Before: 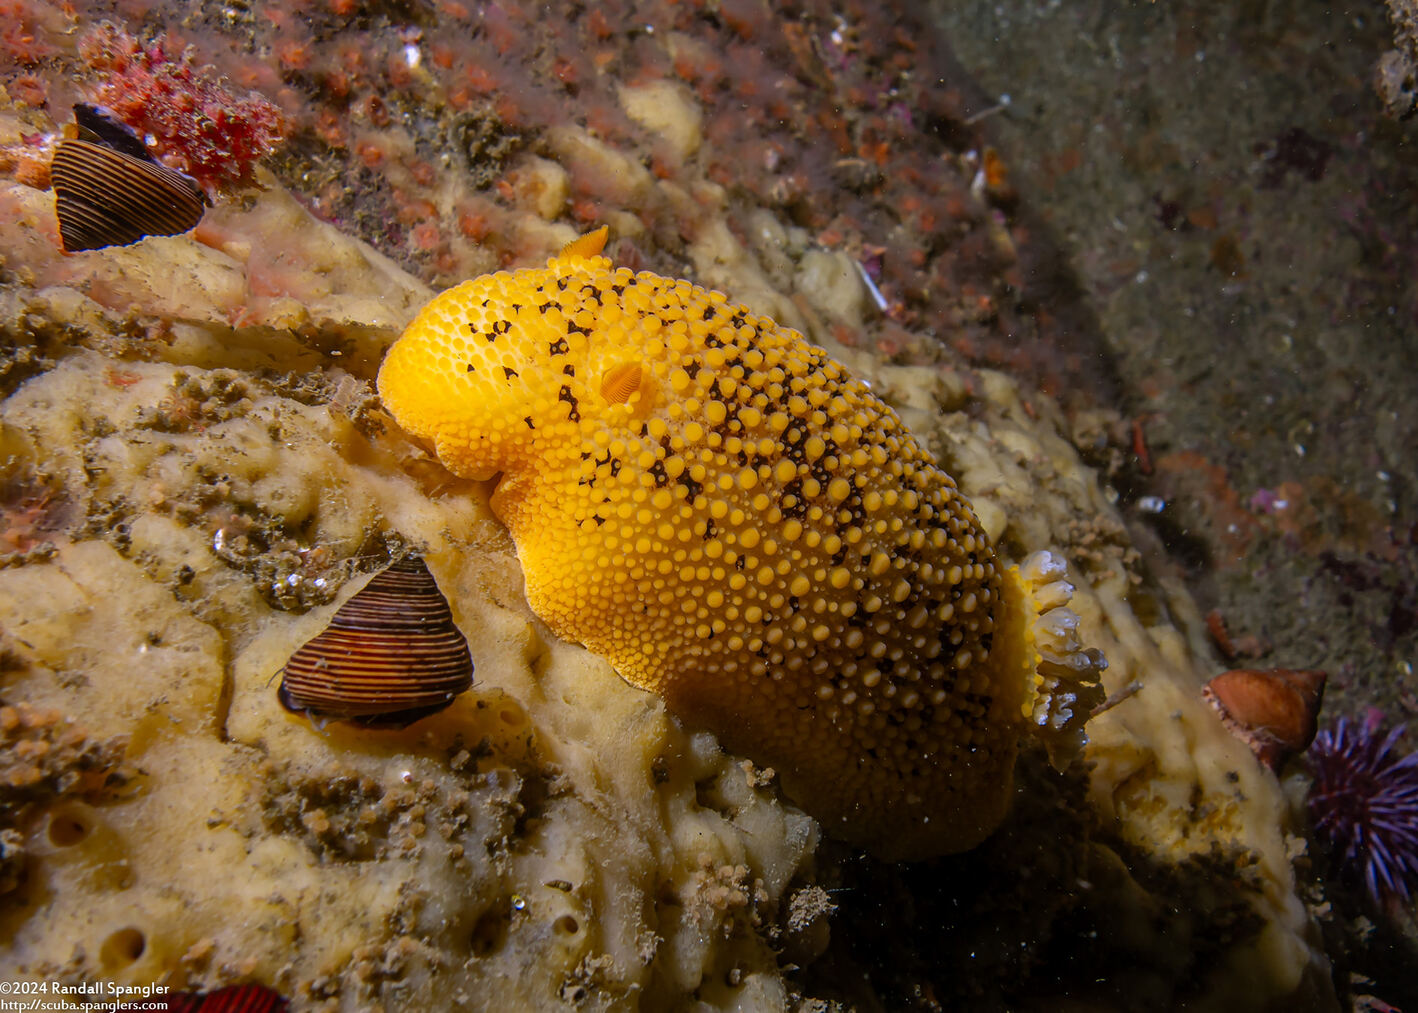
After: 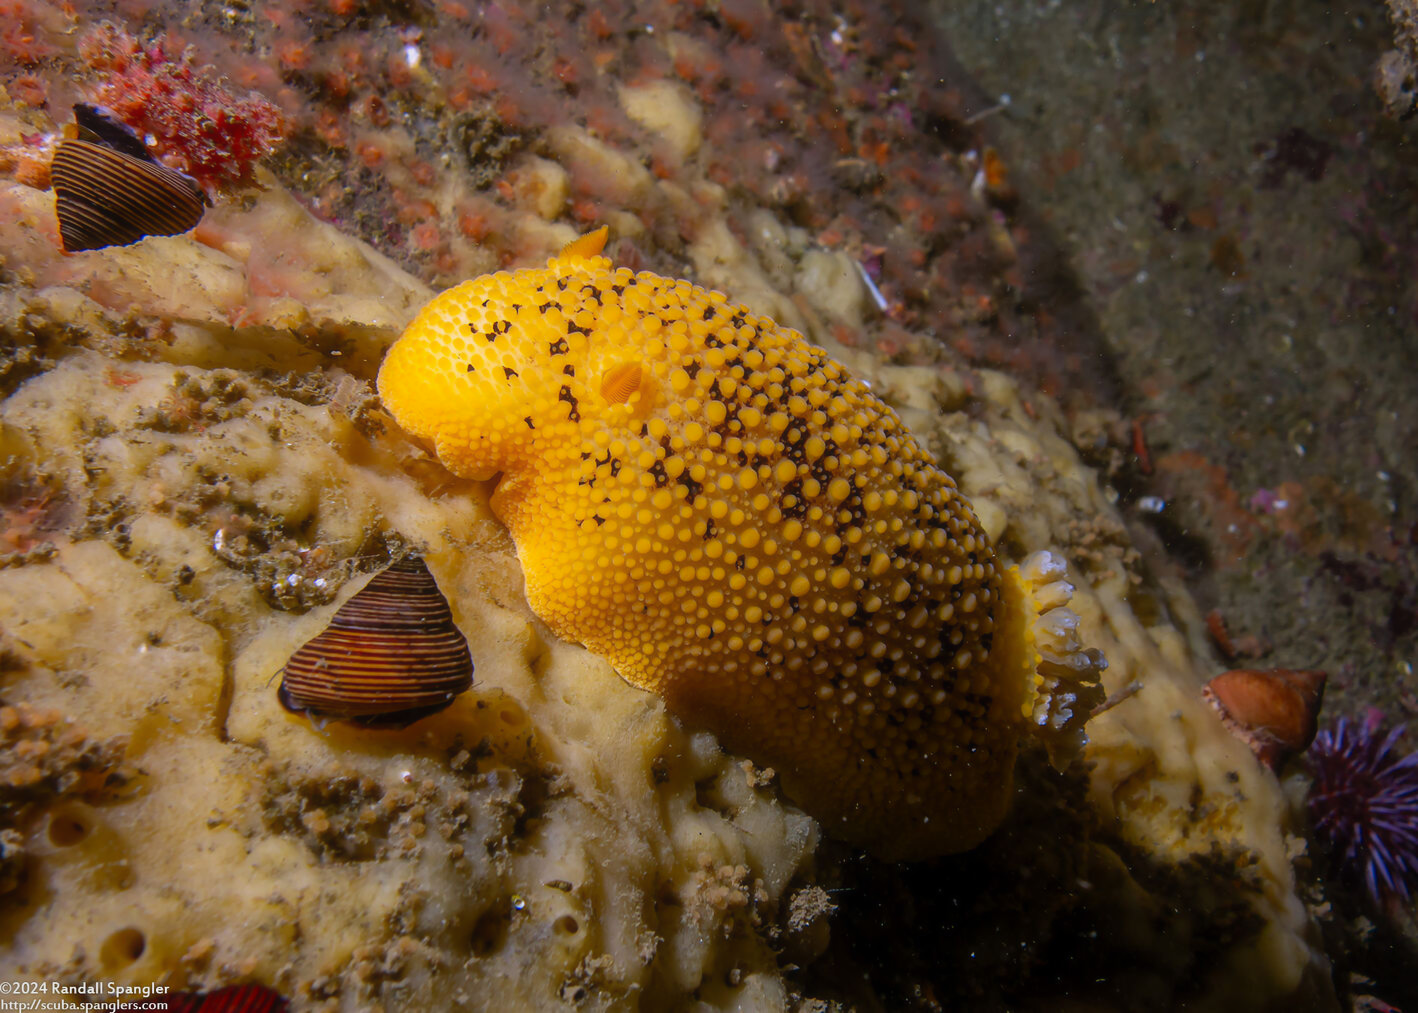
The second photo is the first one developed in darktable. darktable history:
contrast equalizer: octaves 7, y [[0.502, 0.505, 0.512, 0.529, 0.564, 0.588], [0.5 ×6], [0.502, 0.505, 0.512, 0.529, 0.564, 0.588], [0, 0.001, 0.001, 0.004, 0.008, 0.011], [0, 0.001, 0.001, 0.004, 0.008, 0.011]], mix -1
